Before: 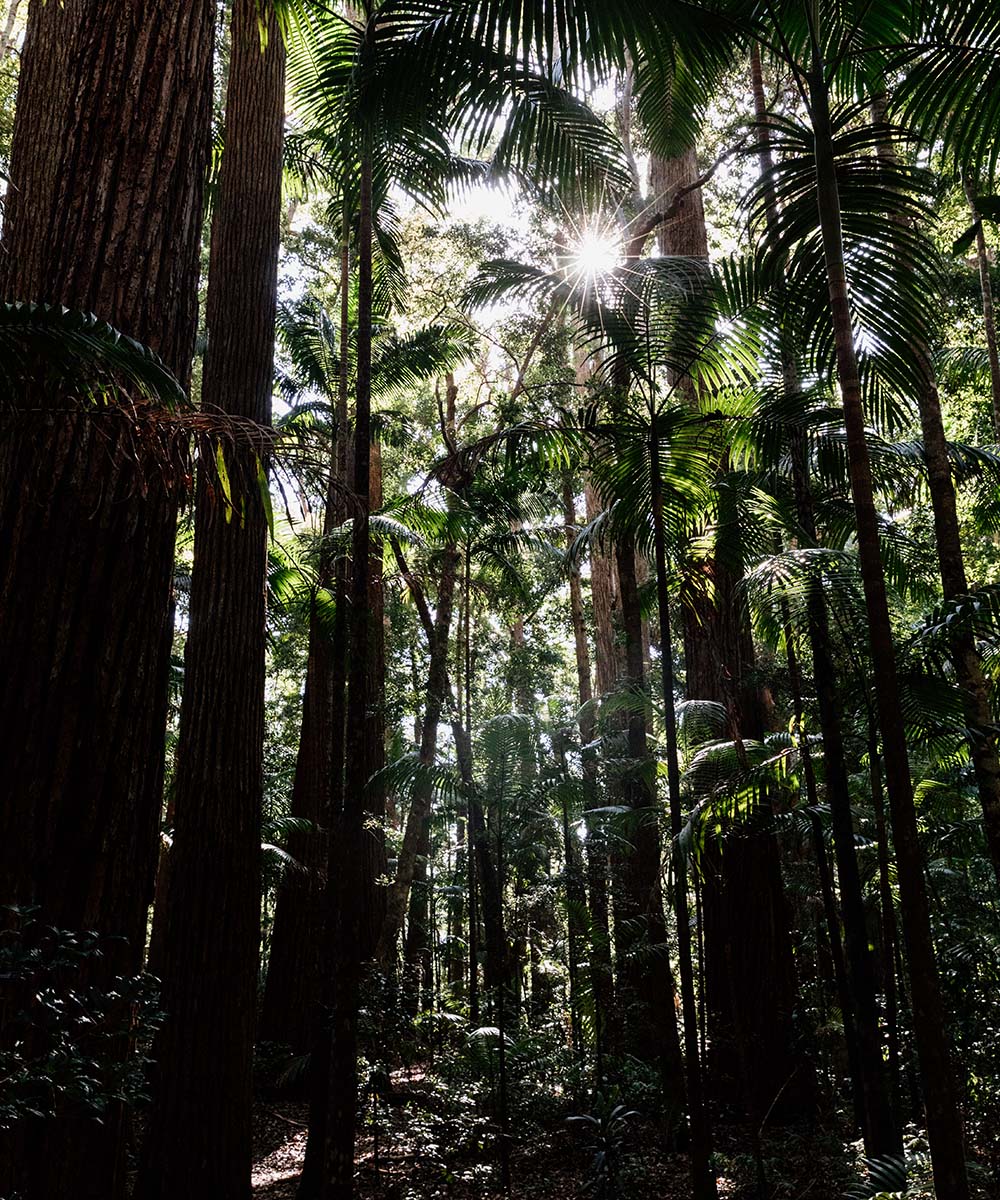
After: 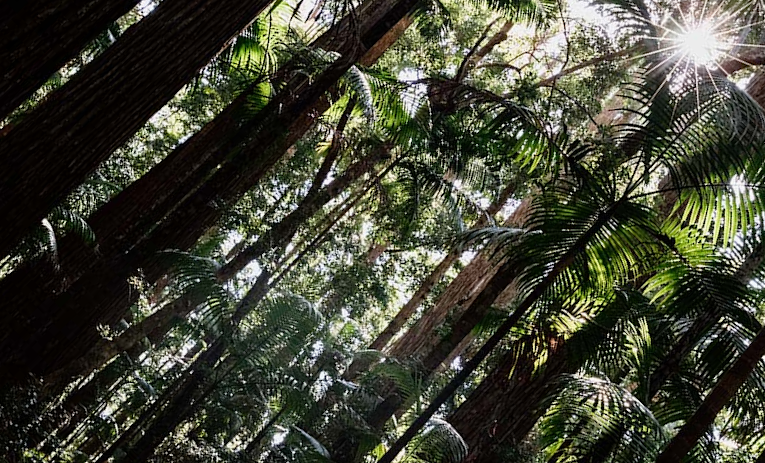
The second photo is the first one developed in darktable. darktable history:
exposure: exposure -0.065 EV, compensate highlight preservation false
crop and rotate: angle -45.41°, top 16.338%, right 0.785%, bottom 11.673%
haze removal: strength 0.409, distance 0.216, compatibility mode true, adaptive false
